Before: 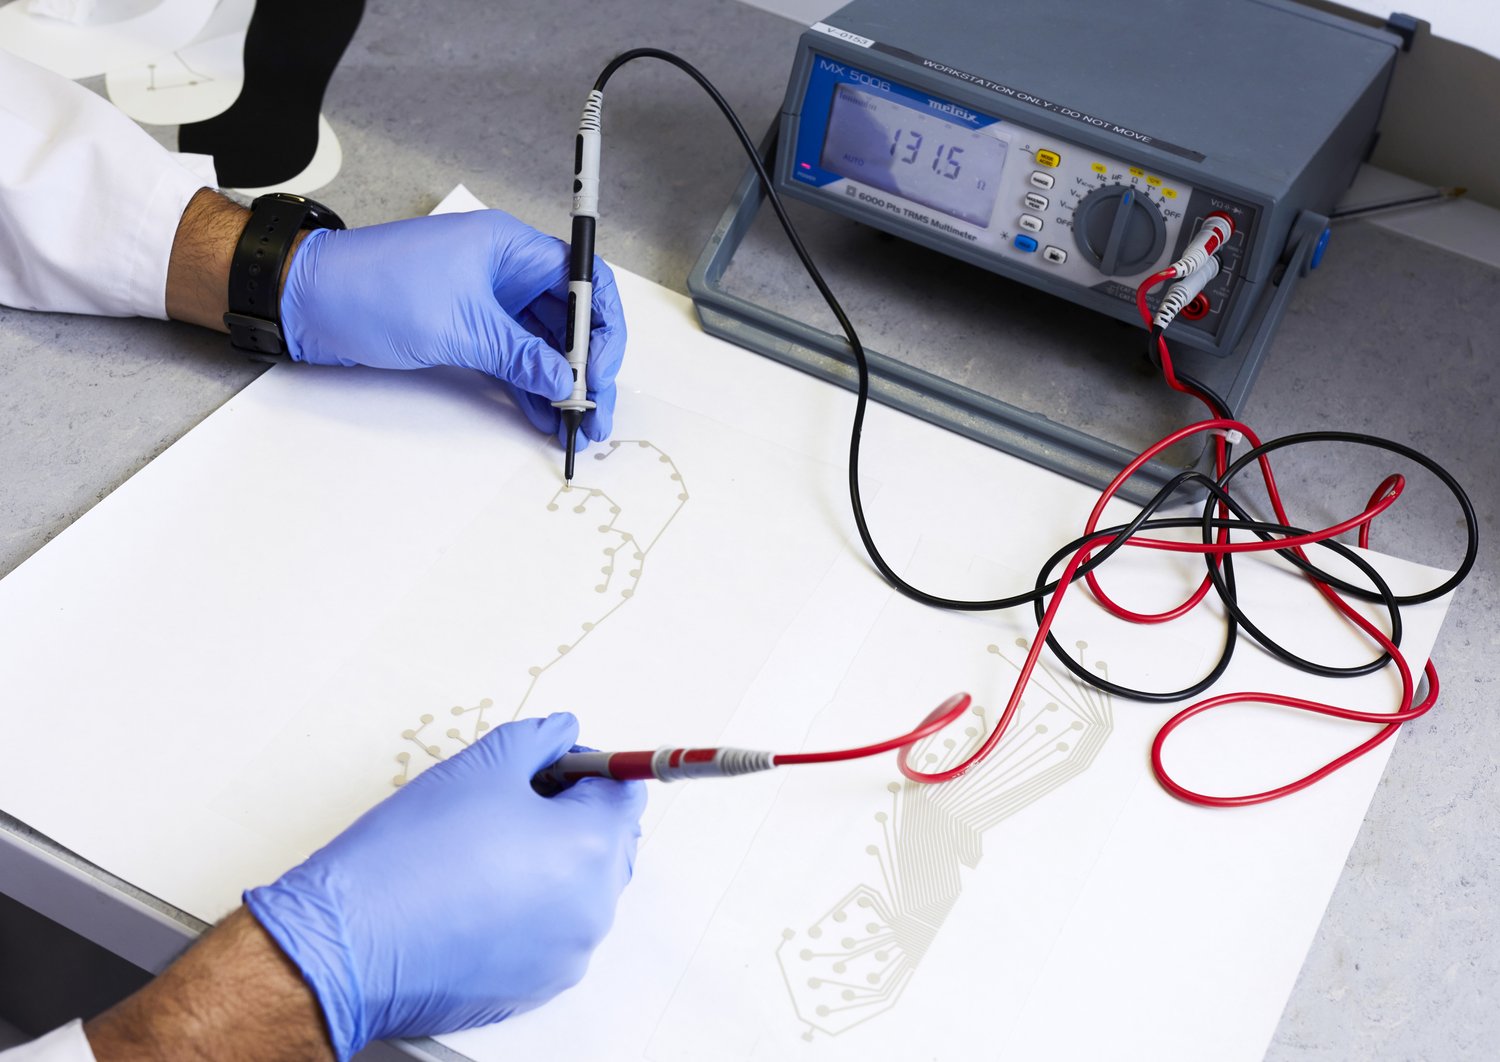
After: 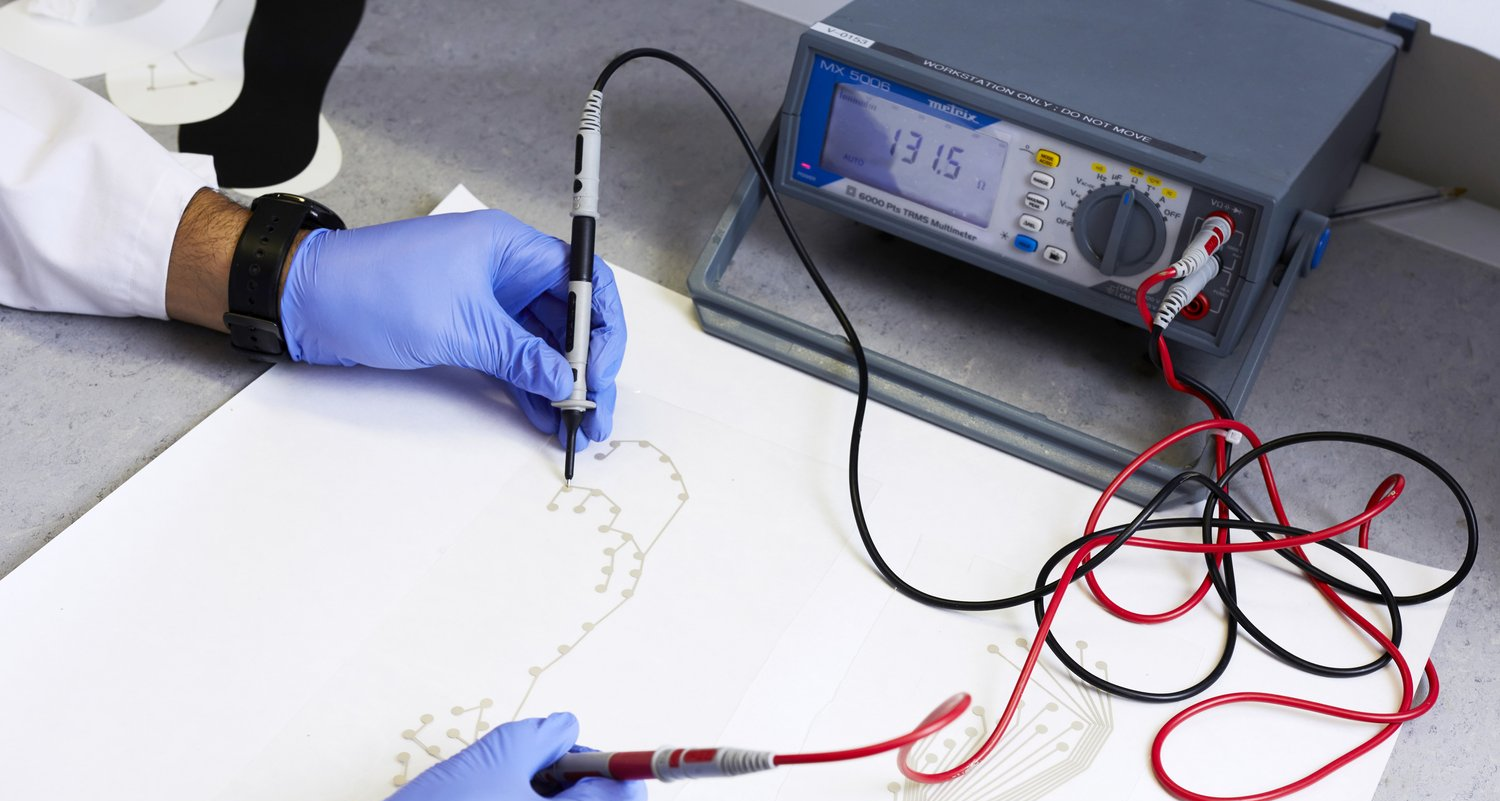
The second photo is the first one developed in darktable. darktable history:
crop: bottom 24.484%
